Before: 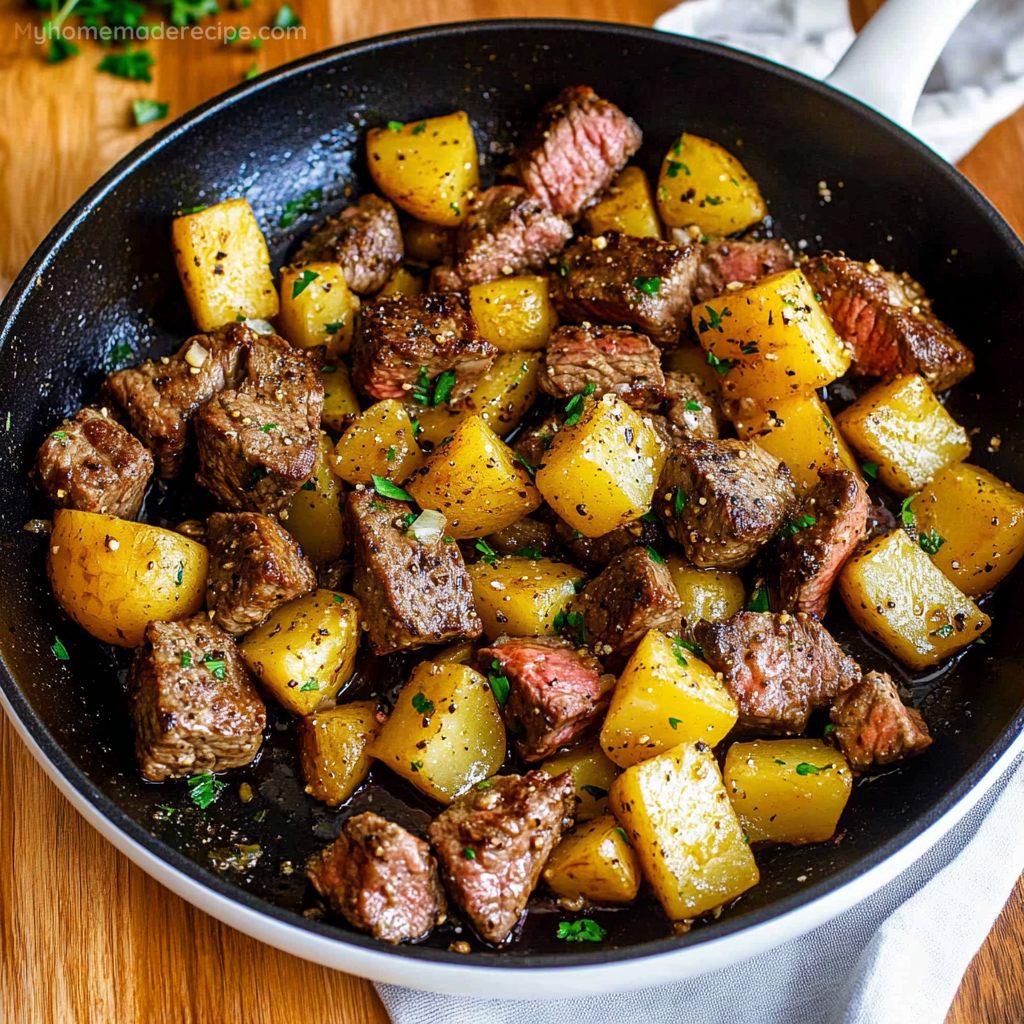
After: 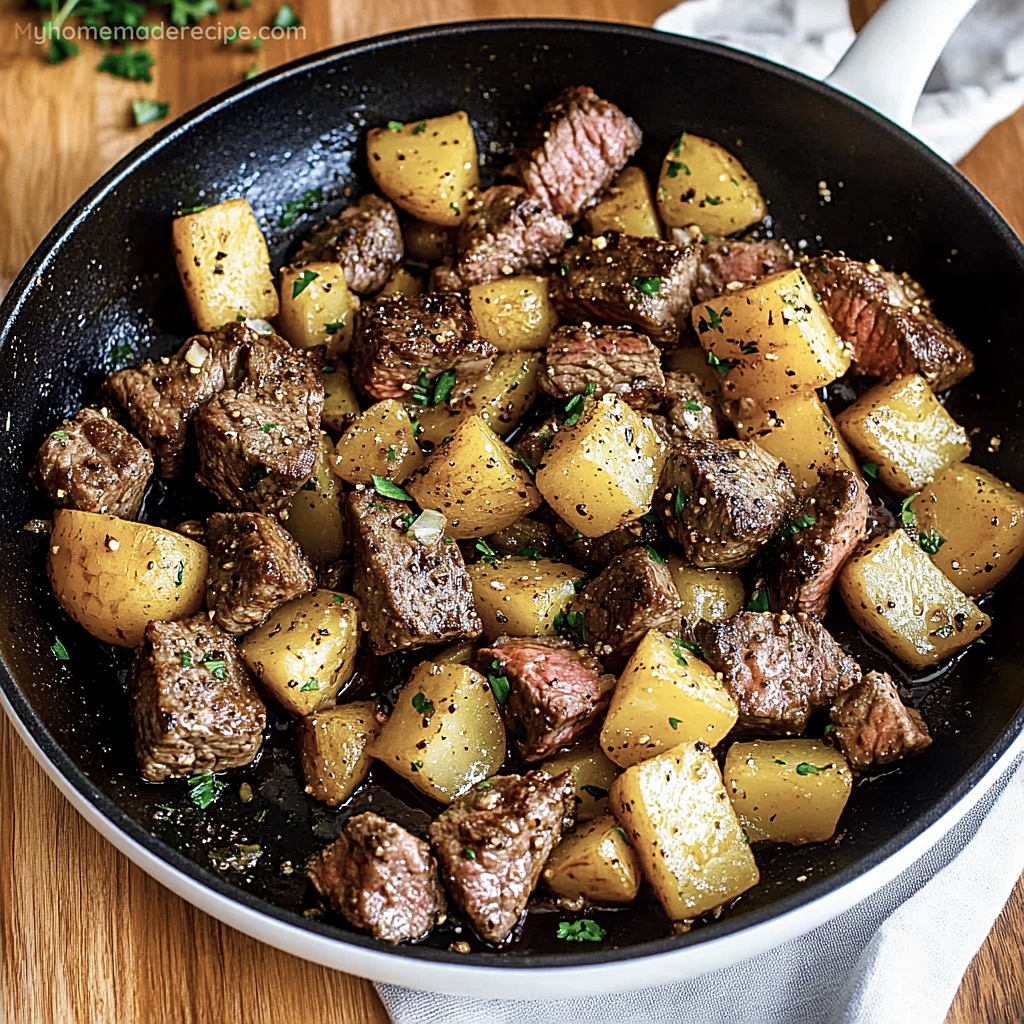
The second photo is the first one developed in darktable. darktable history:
sharpen: amount 0.598
contrast brightness saturation: contrast 0.103, saturation -0.304
